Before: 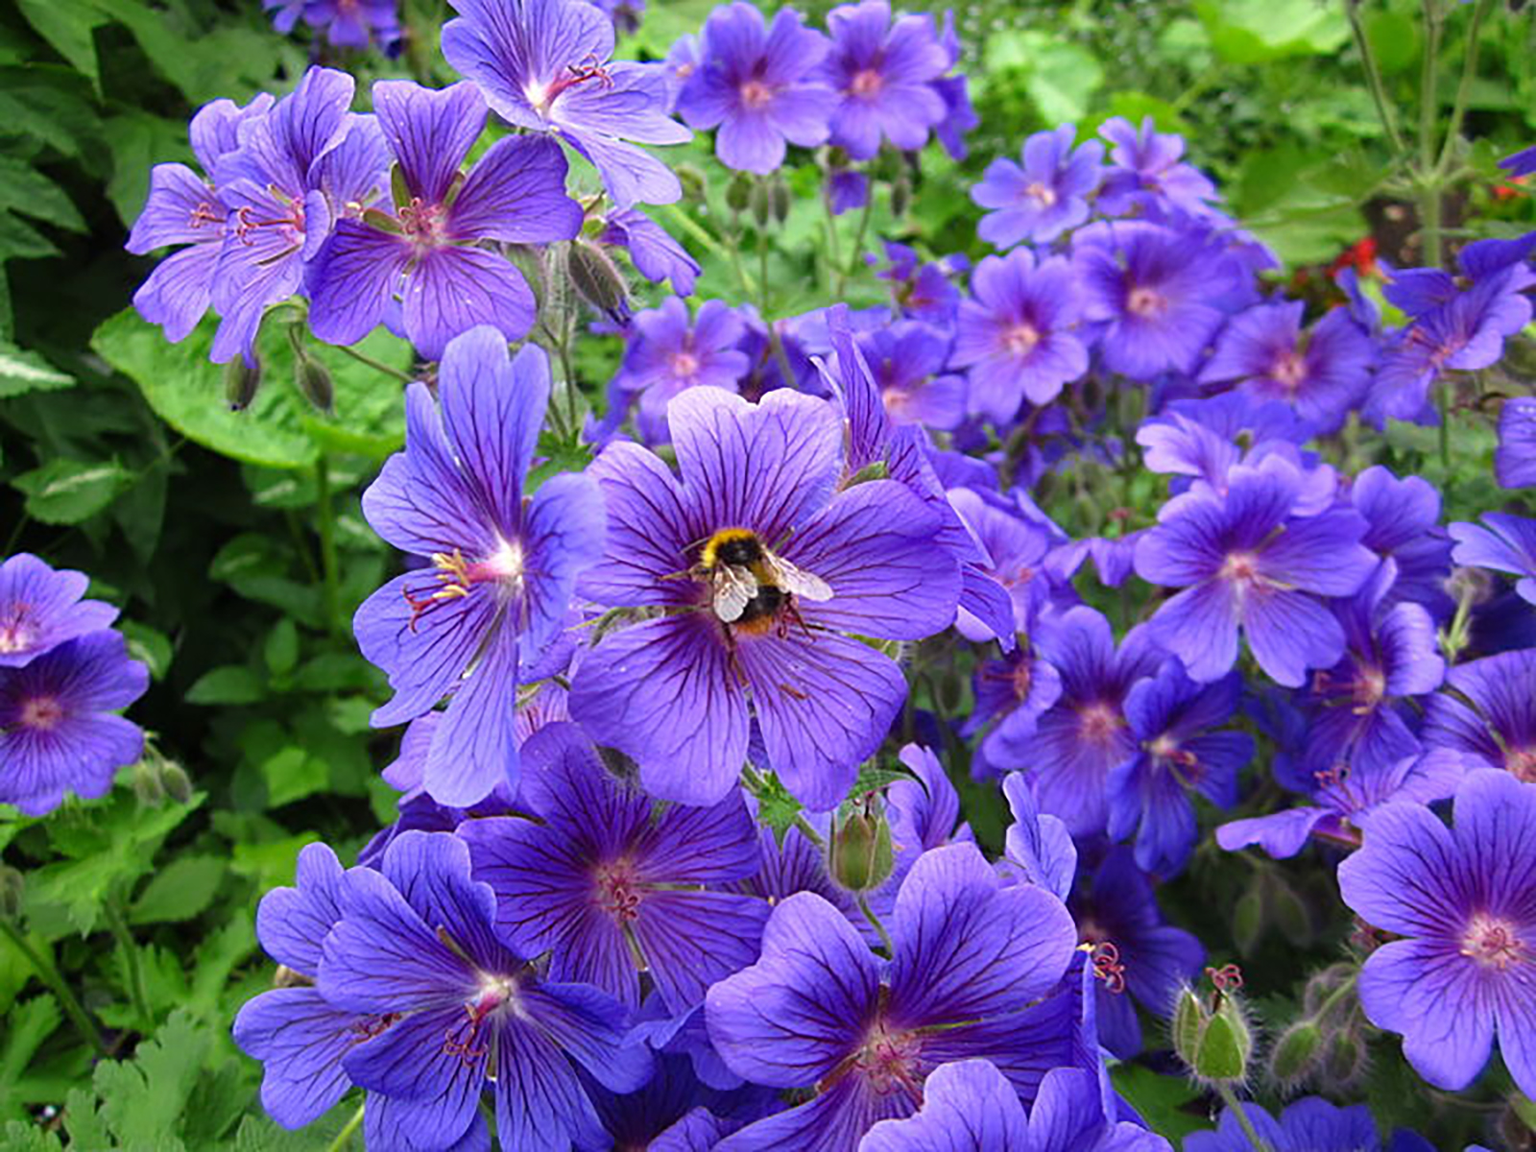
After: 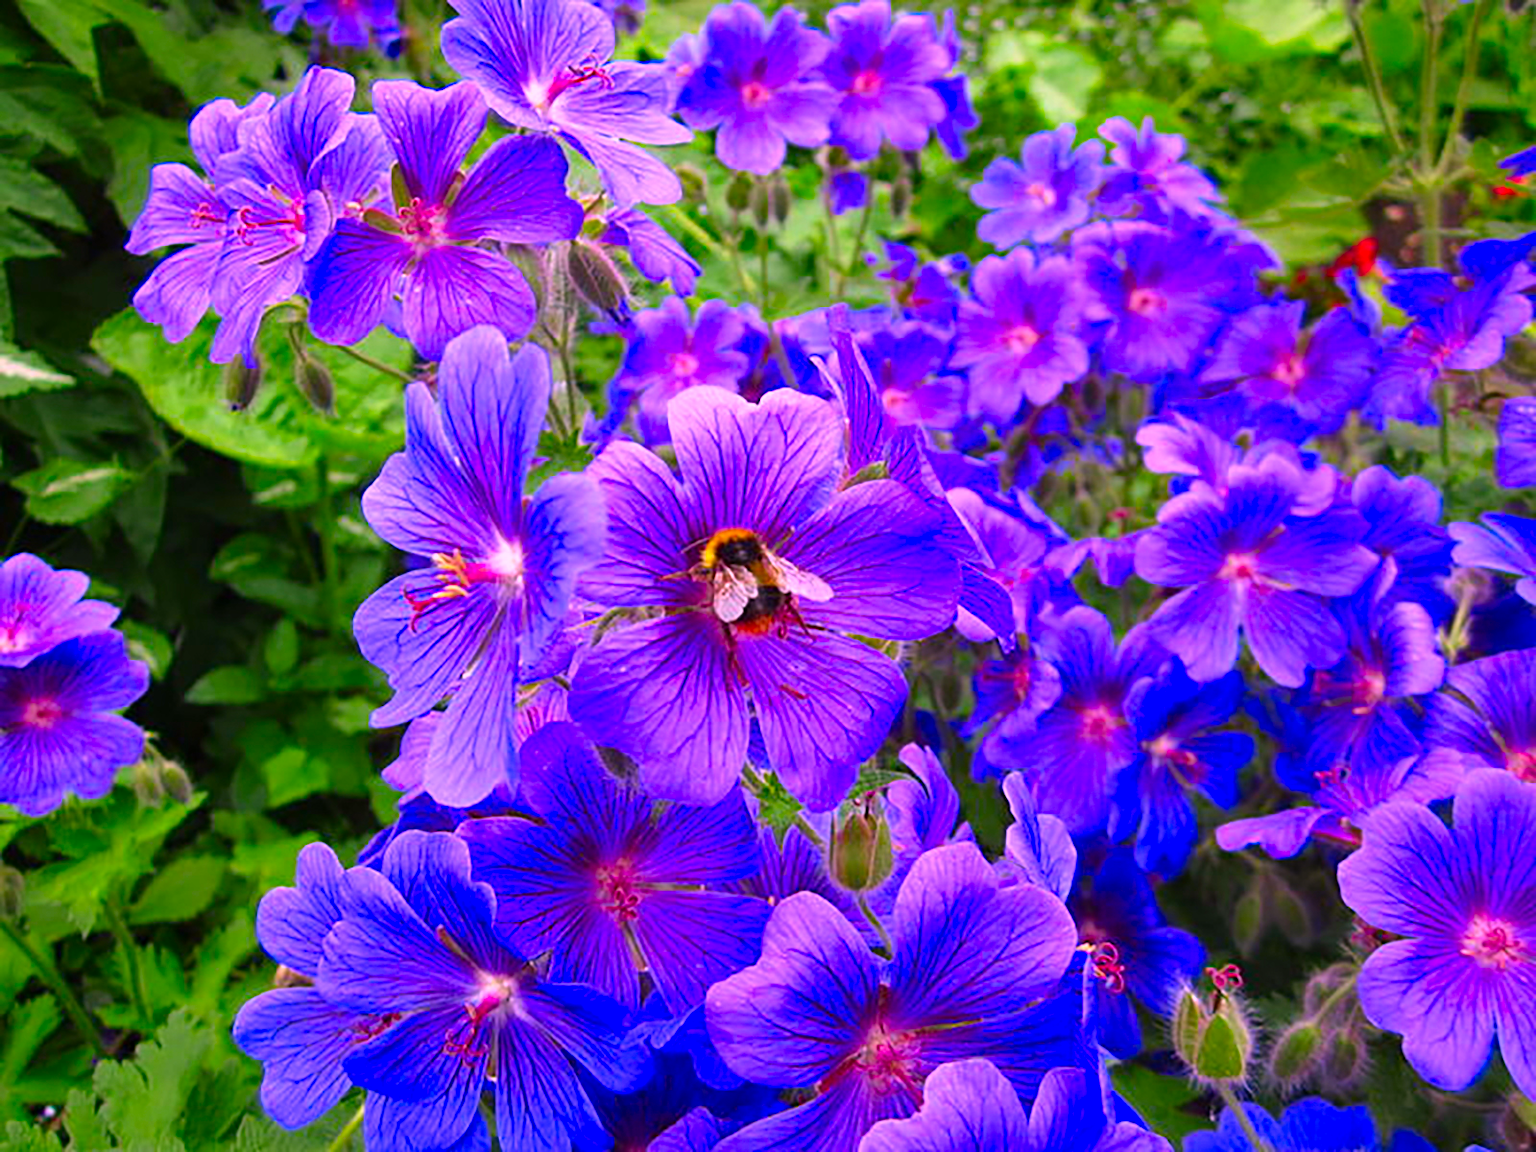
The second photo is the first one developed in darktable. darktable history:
color correction: highlights a* 18.8, highlights b* -11.3, saturation 1.66
shadows and highlights: shadows 43.6, white point adjustment -1.61, soften with gaussian
